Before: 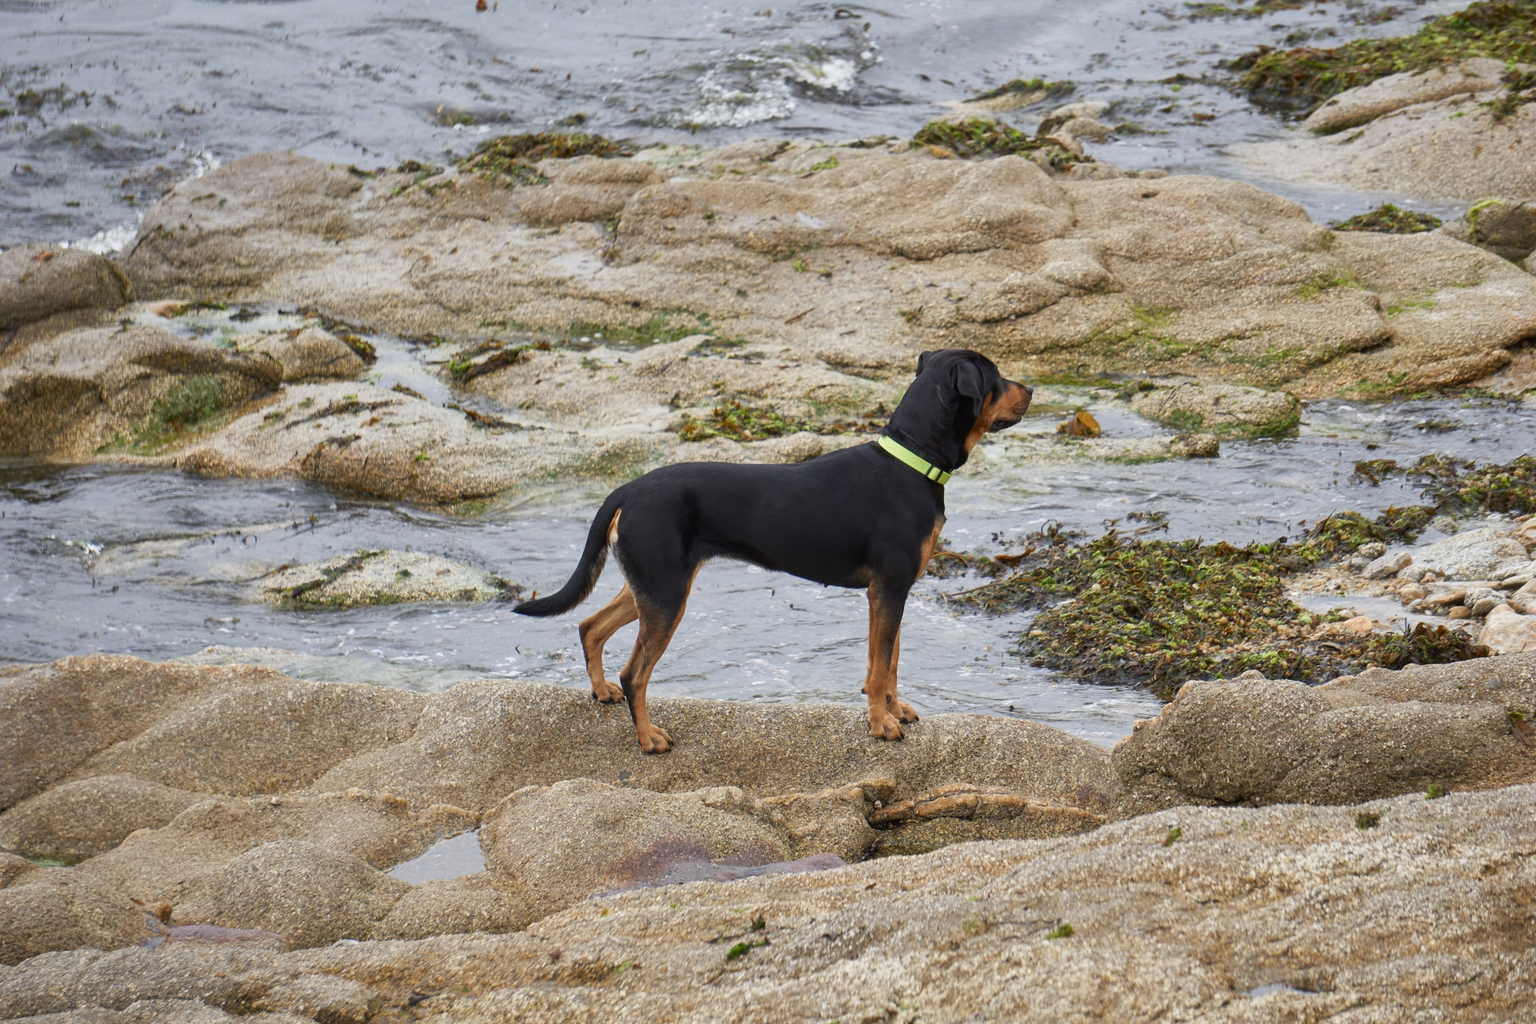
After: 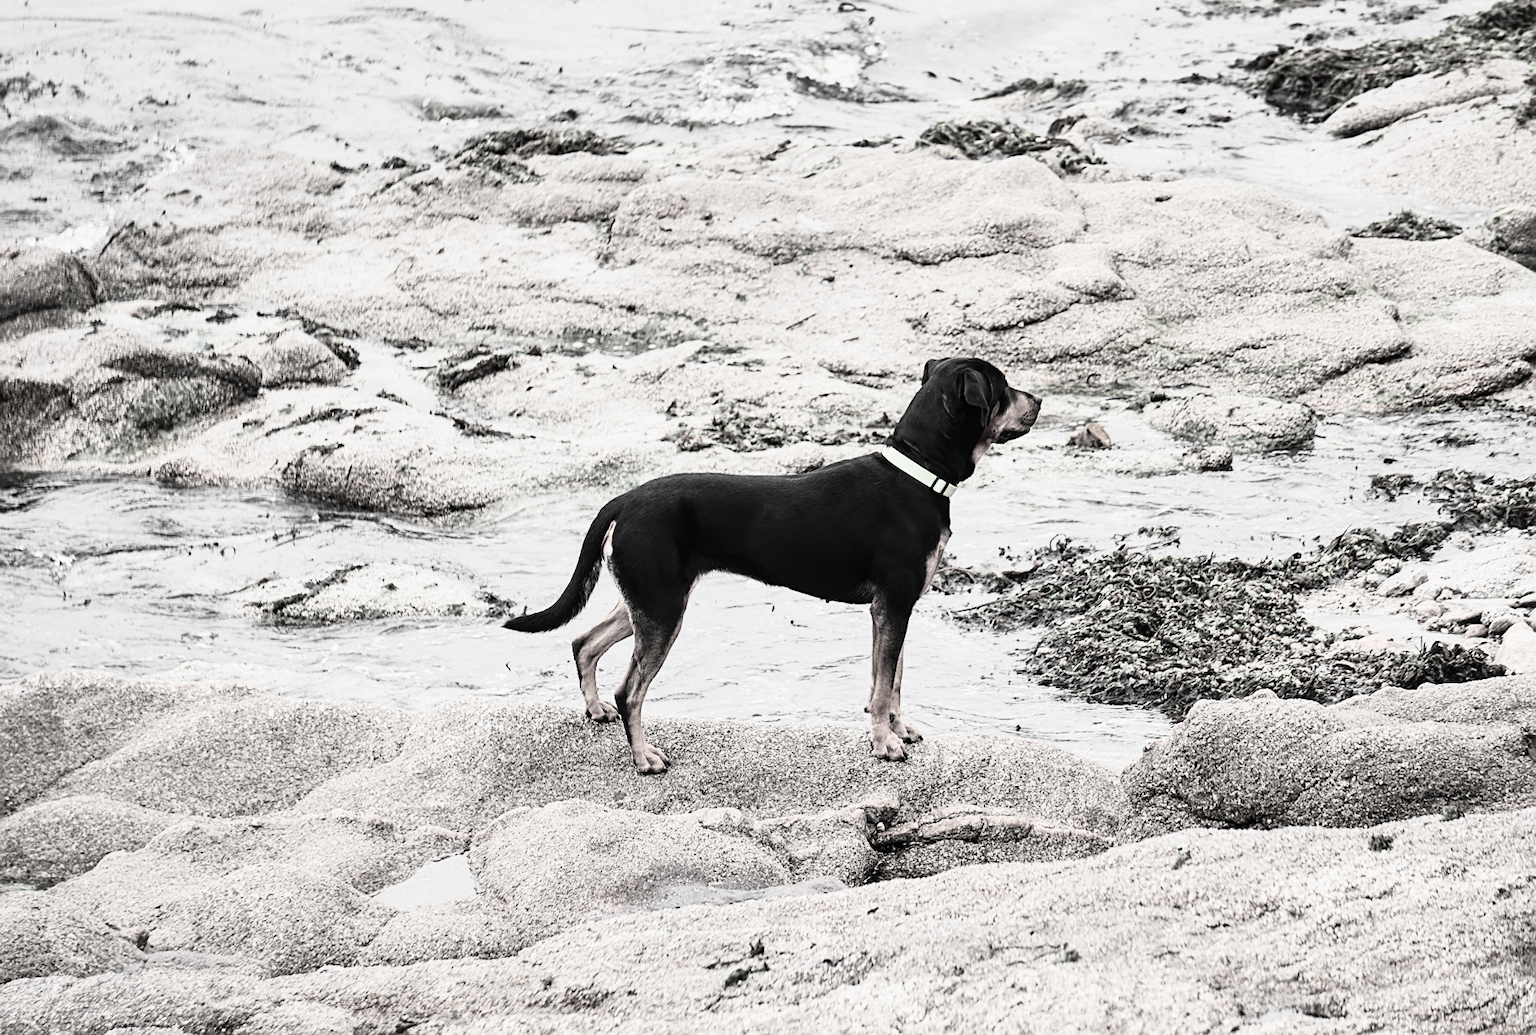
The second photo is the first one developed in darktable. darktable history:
rgb curve: curves: ch0 [(0, 0) (0.21, 0.15) (0.24, 0.21) (0.5, 0.75) (0.75, 0.96) (0.89, 0.99) (1, 1)]; ch1 [(0, 0.02) (0.21, 0.13) (0.25, 0.2) (0.5, 0.67) (0.75, 0.9) (0.89, 0.97) (1, 1)]; ch2 [(0, 0.02) (0.21, 0.13) (0.25, 0.2) (0.5, 0.67) (0.75, 0.9) (0.89, 0.97) (1, 1)], compensate middle gray true
rotate and perspective: rotation 0.174°, lens shift (vertical) 0.013, lens shift (horizontal) 0.019, shear 0.001, automatic cropping original format, crop left 0.007, crop right 0.991, crop top 0.016, crop bottom 0.997
color contrast: green-magenta contrast 0.3, blue-yellow contrast 0.15
crop and rotate: left 1.774%, right 0.633%, bottom 1.28%
white balance: red 1.009, blue 0.985
contrast brightness saturation: contrast -0.05, saturation -0.41
sharpen: on, module defaults
local contrast: highlights 100%, shadows 100%, detail 120%, midtone range 0.2
